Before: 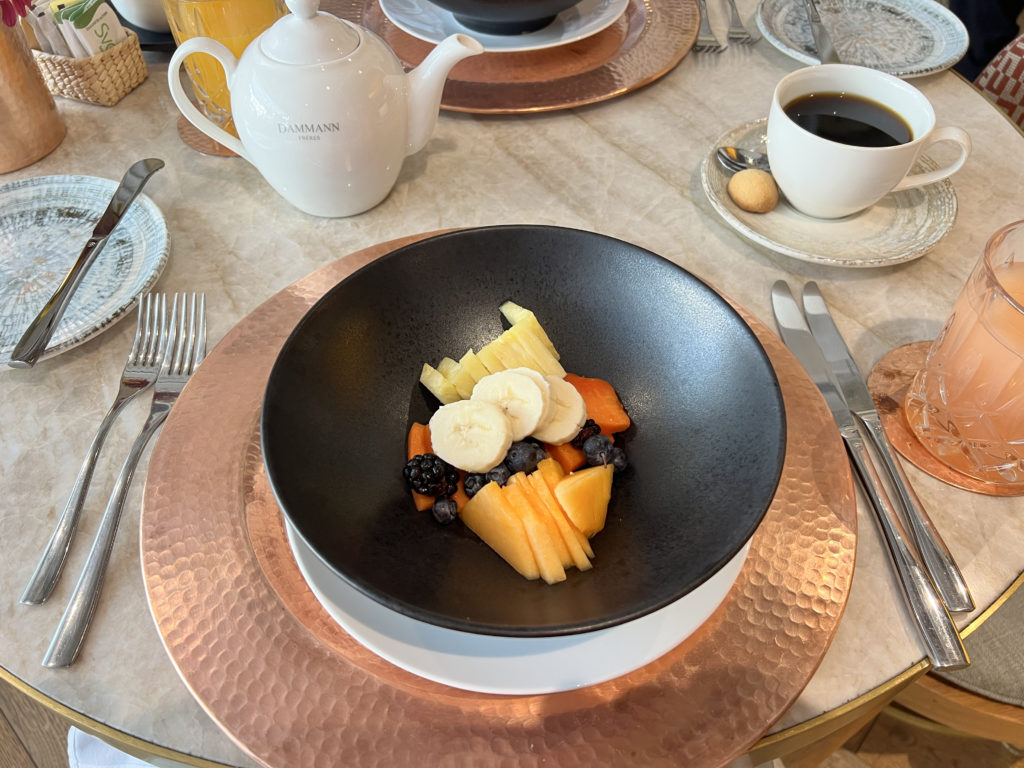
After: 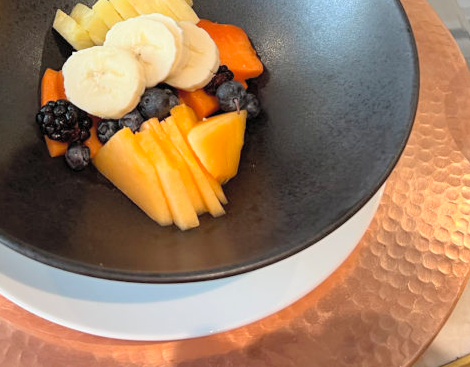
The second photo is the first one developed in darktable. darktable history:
contrast brightness saturation: brightness 0.154
crop: left 35.866%, top 46.207%, right 18.175%, bottom 5.919%
